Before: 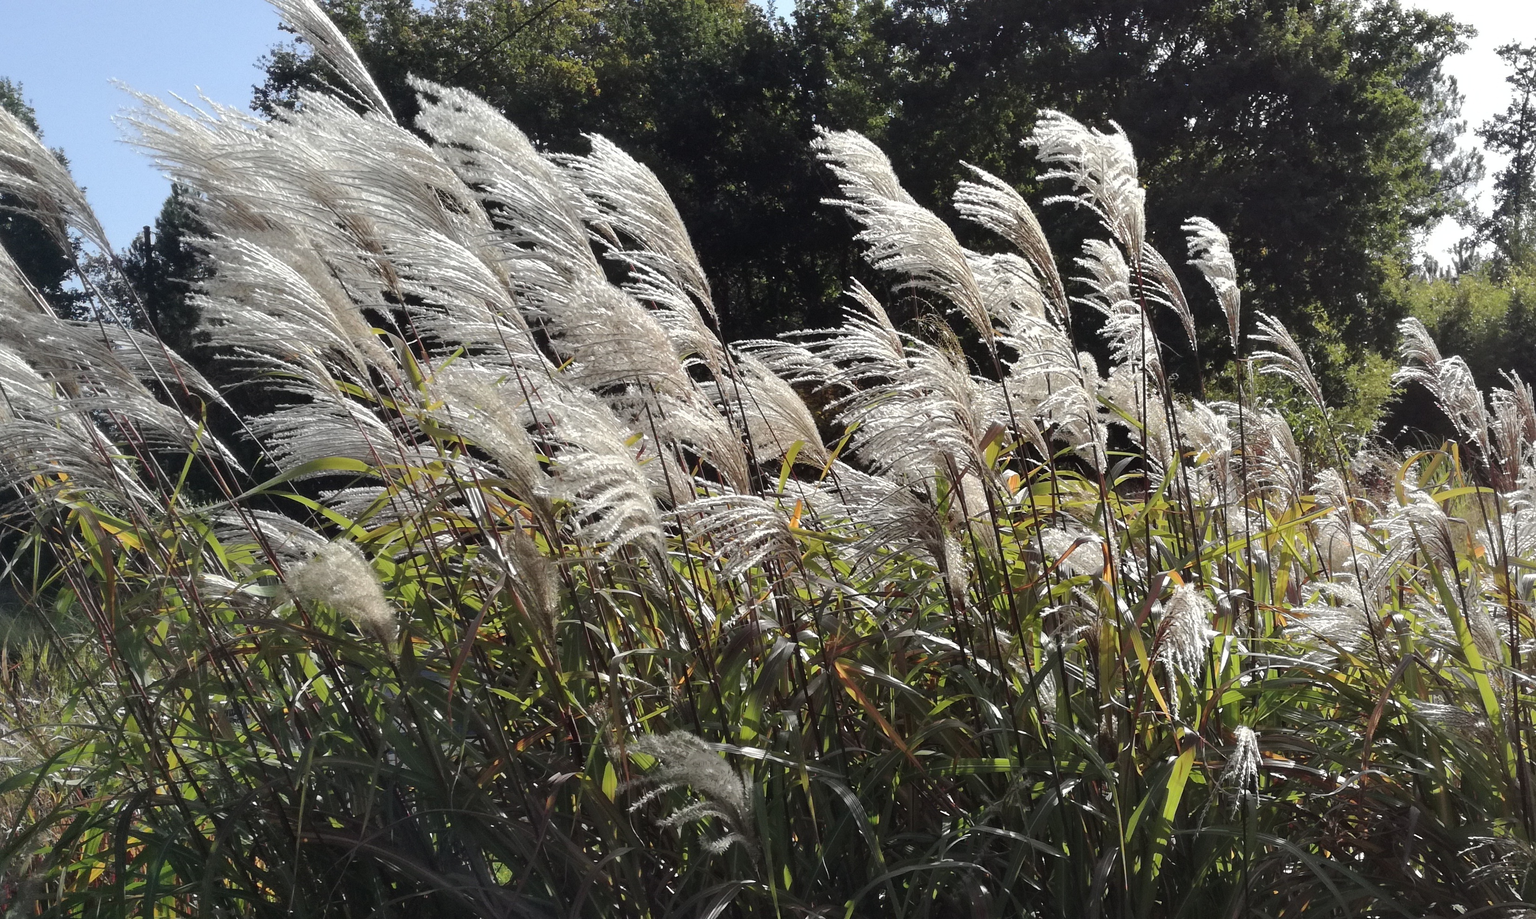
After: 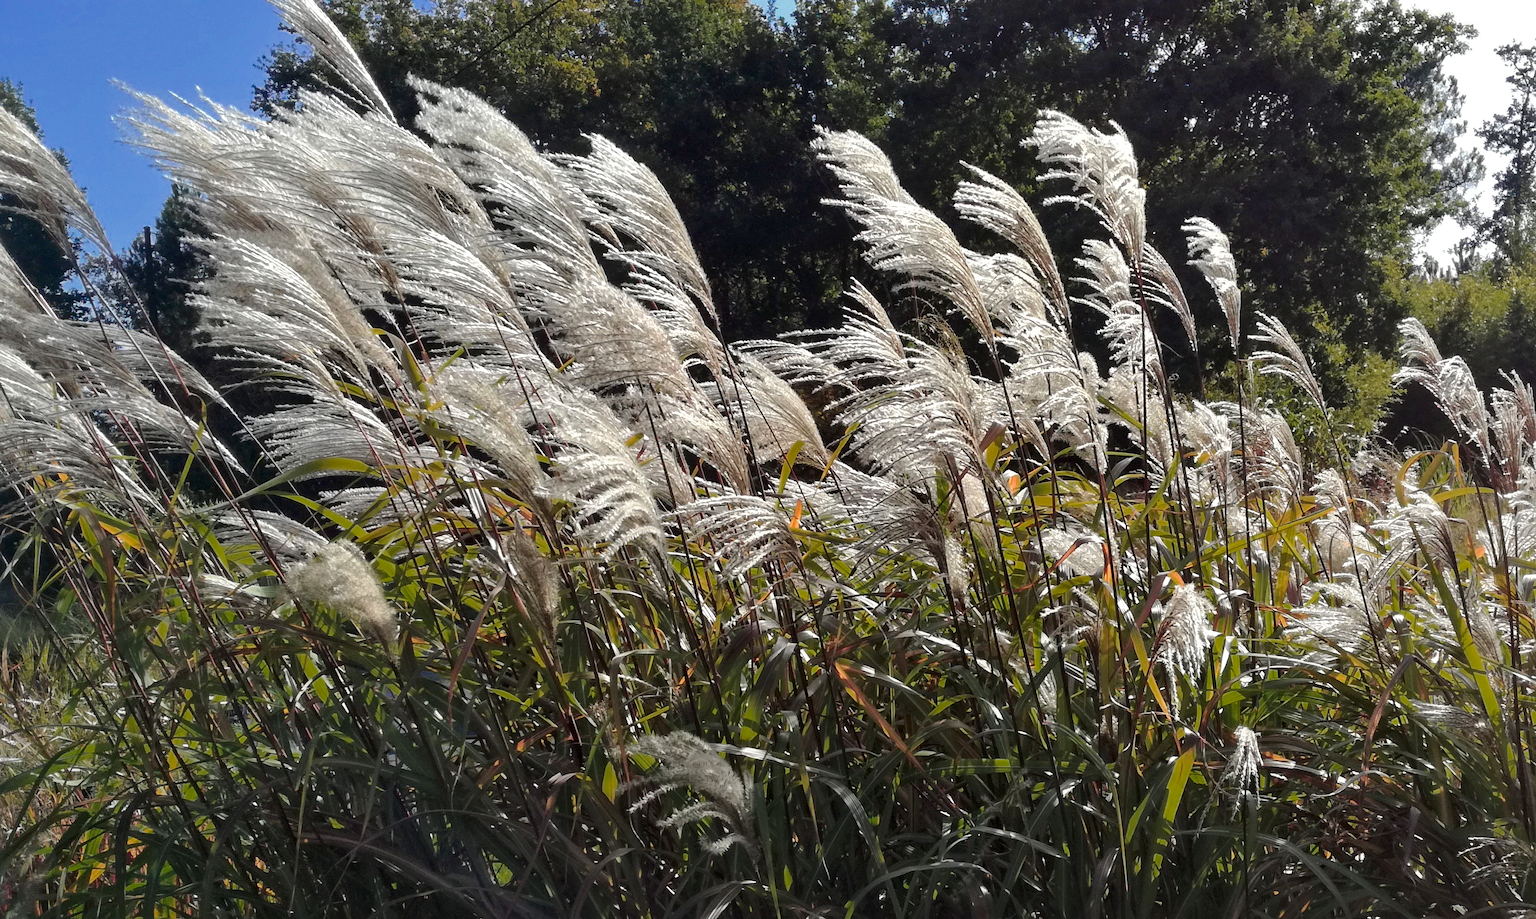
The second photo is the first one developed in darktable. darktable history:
color zones: curves: ch0 [(0, 0.553) (0.123, 0.58) (0.23, 0.419) (0.468, 0.155) (0.605, 0.132) (0.723, 0.063) (0.833, 0.172) (0.921, 0.468)]; ch1 [(0.025, 0.645) (0.229, 0.584) (0.326, 0.551) (0.537, 0.446) (0.599, 0.911) (0.708, 1) (0.805, 0.944)]; ch2 [(0.086, 0.468) (0.254, 0.464) (0.638, 0.564) (0.702, 0.592) (0.768, 0.564)]
local contrast: mode bilateral grid, contrast 20, coarseness 50, detail 148%, midtone range 0.2
white balance: emerald 1
